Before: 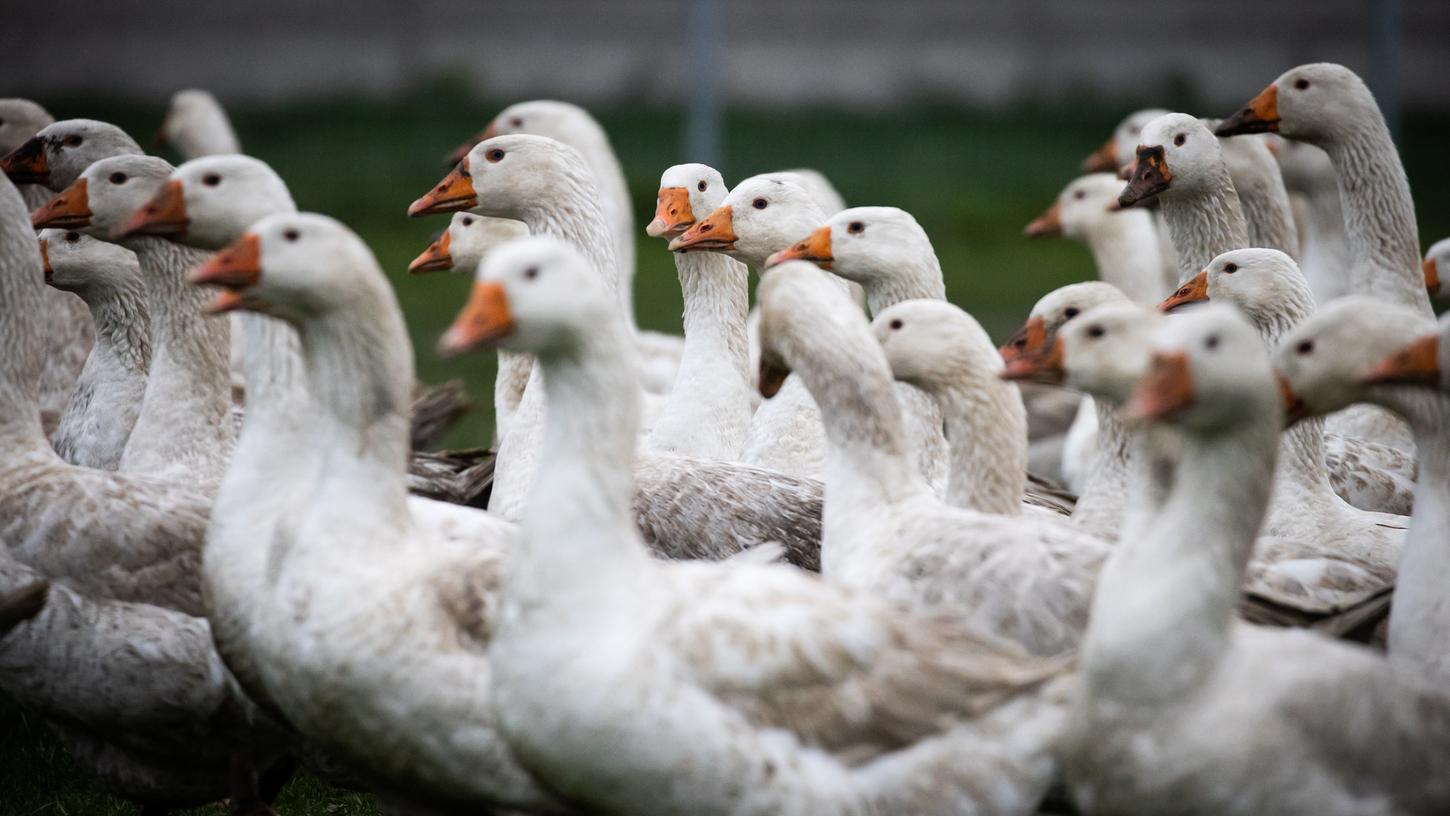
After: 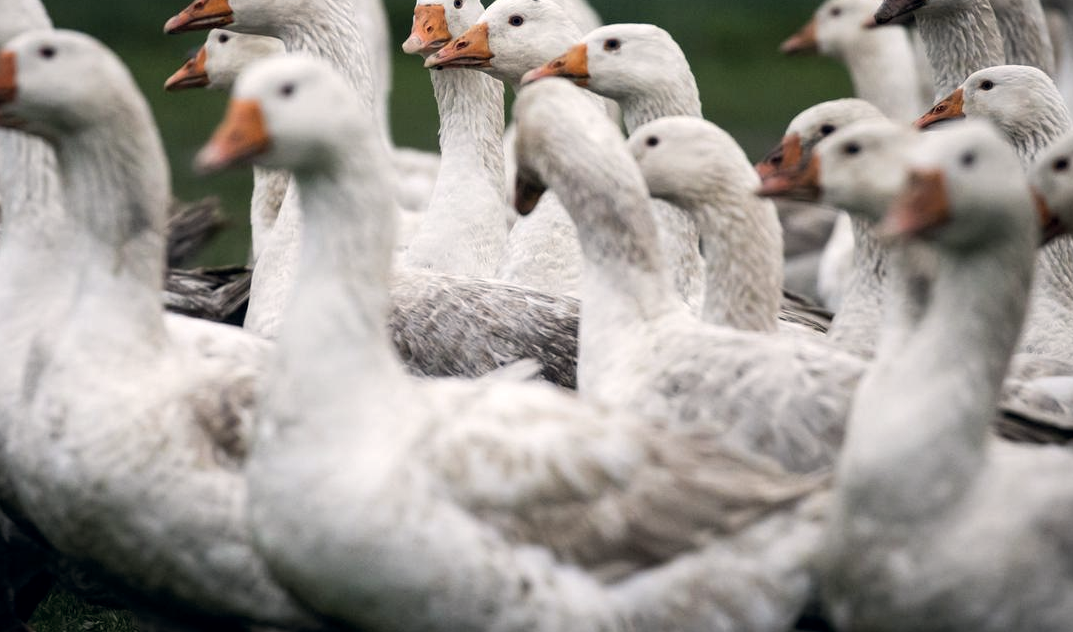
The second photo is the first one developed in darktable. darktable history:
color correction: highlights a* 2.75, highlights b* 5.01, shadows a* -1.52, shadows b* -4.87, saturation 0.8
crop: left 16.867%, top 22.454%, right 9.08%
local contrast: highlights 103%, shadows 101%, detail 120%, midtone range 0.2
